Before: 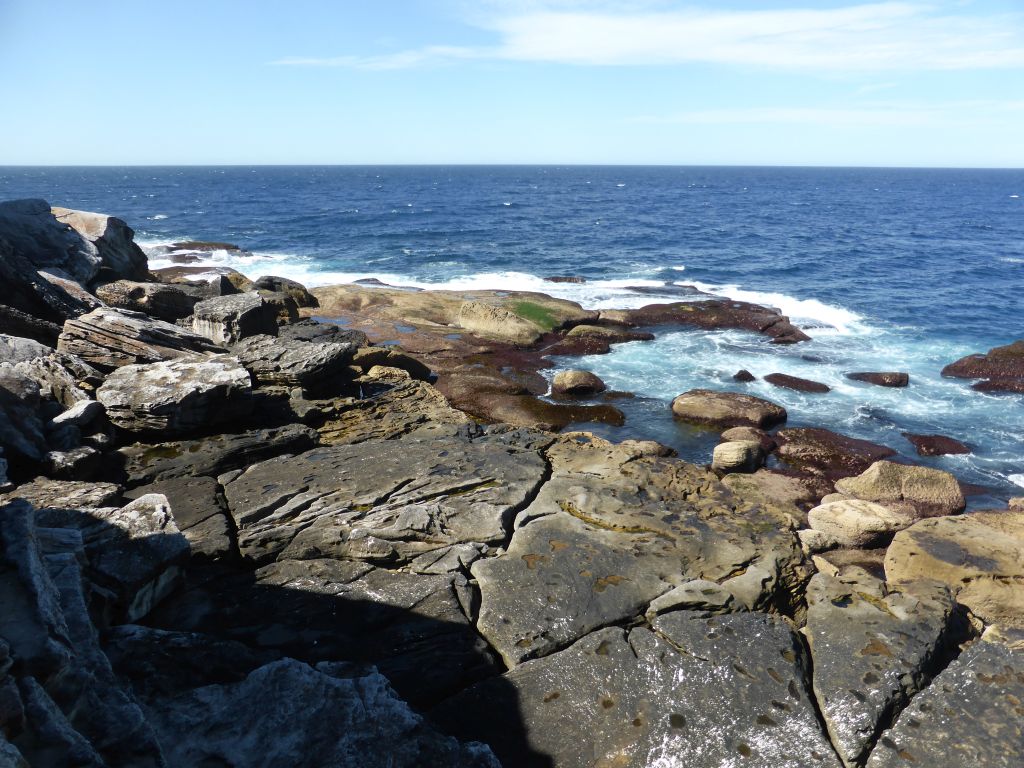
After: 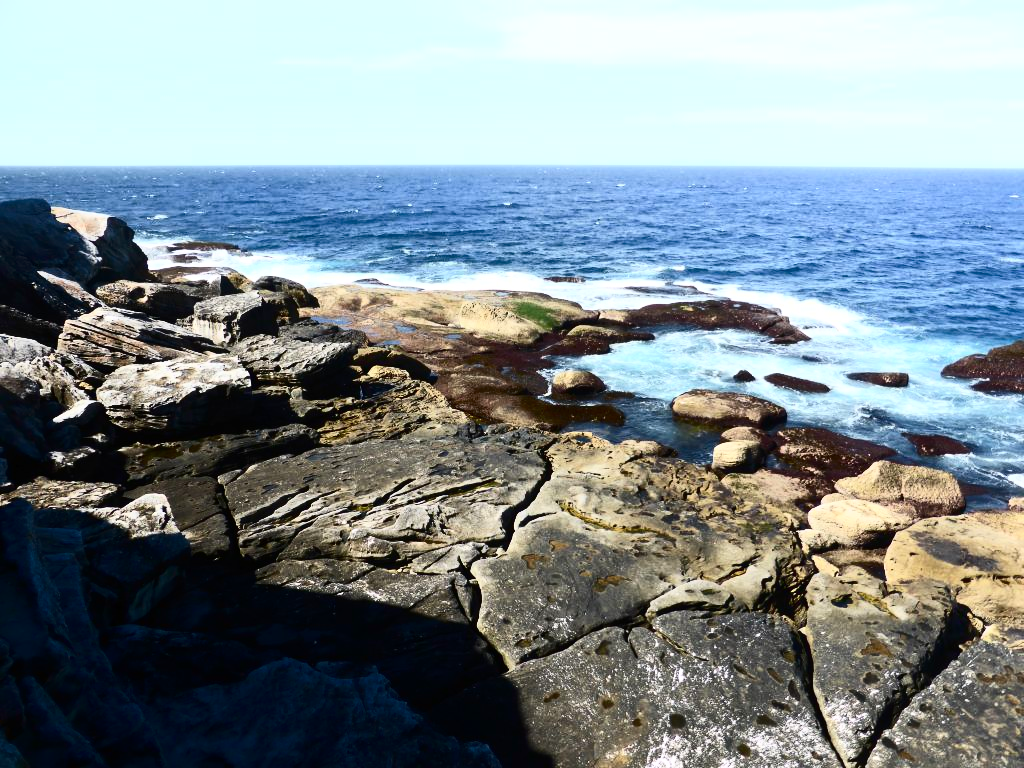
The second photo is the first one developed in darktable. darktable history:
contrast brightness saturation: contrast 0.414, brightness 0.104, saturation 0.206
shadows and highlights: shadows -40.89, highlights 62.99, soften with gaussian
